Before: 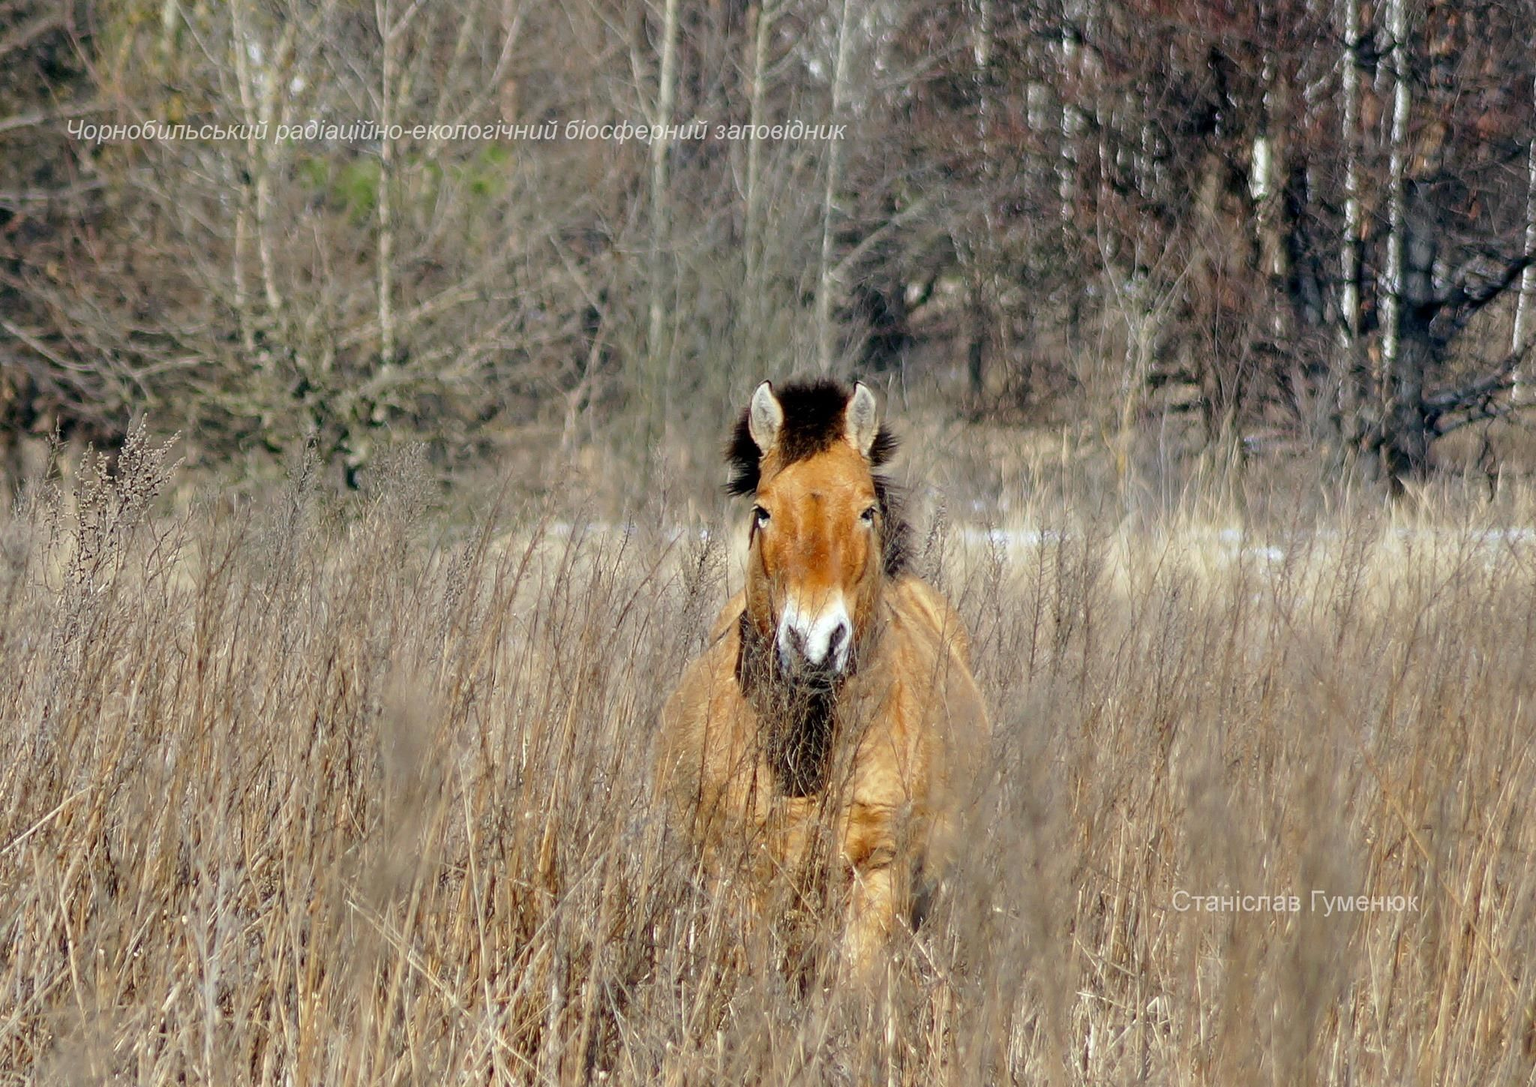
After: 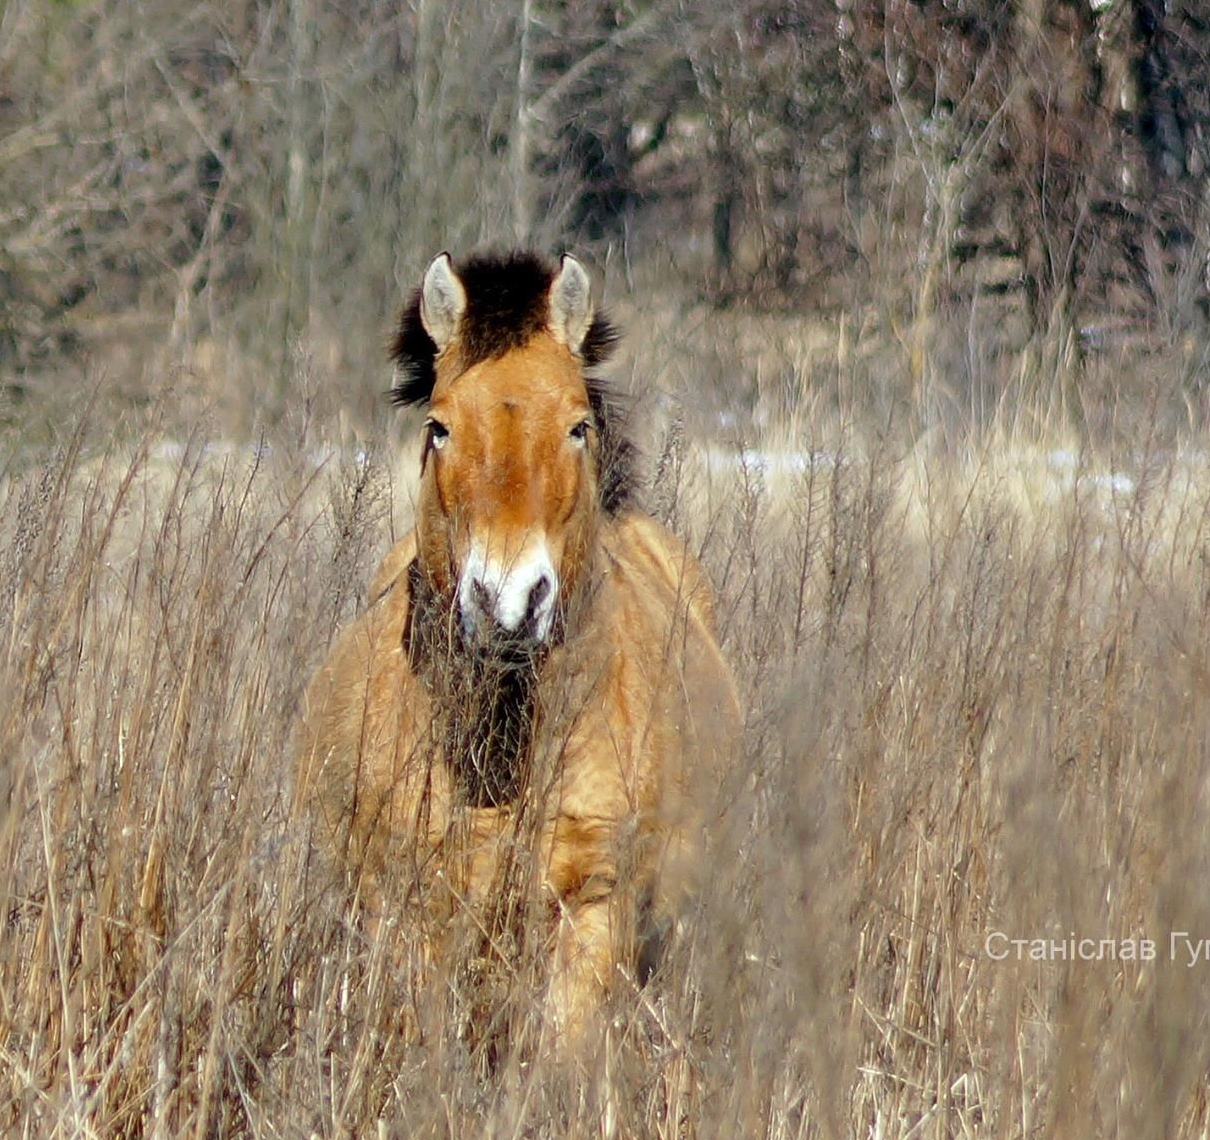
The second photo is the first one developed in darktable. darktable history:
crop and rotate: left 28.256%, top 17.734%, right 12.656%, bottom 3.573%
tone equalizer: on, module defaults
